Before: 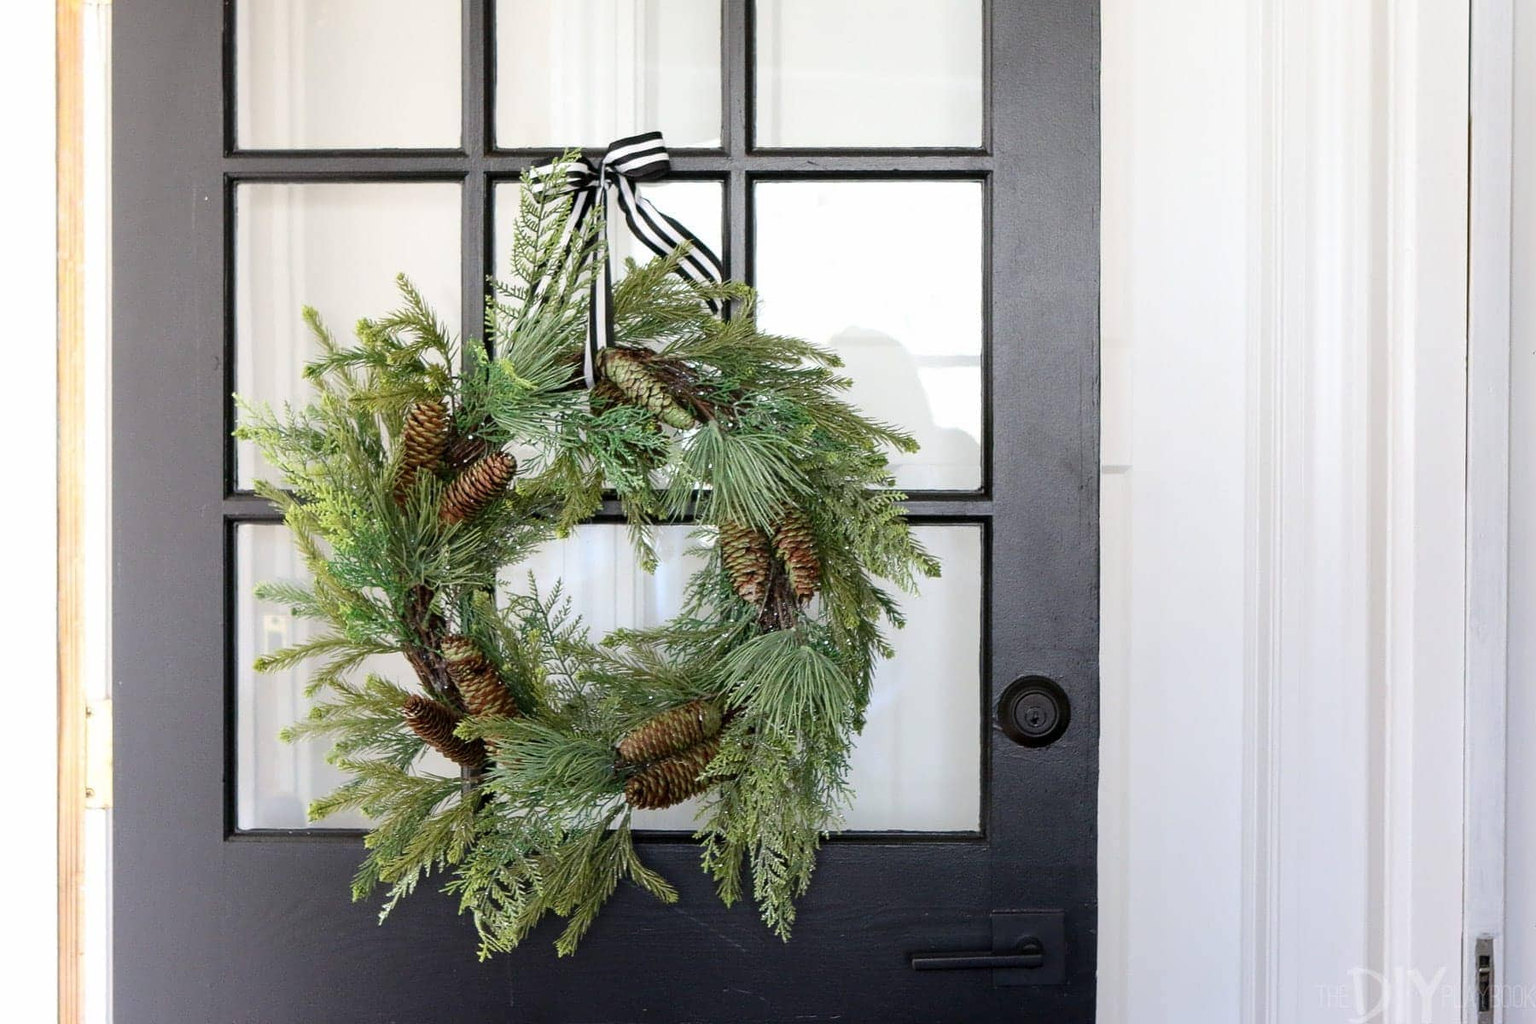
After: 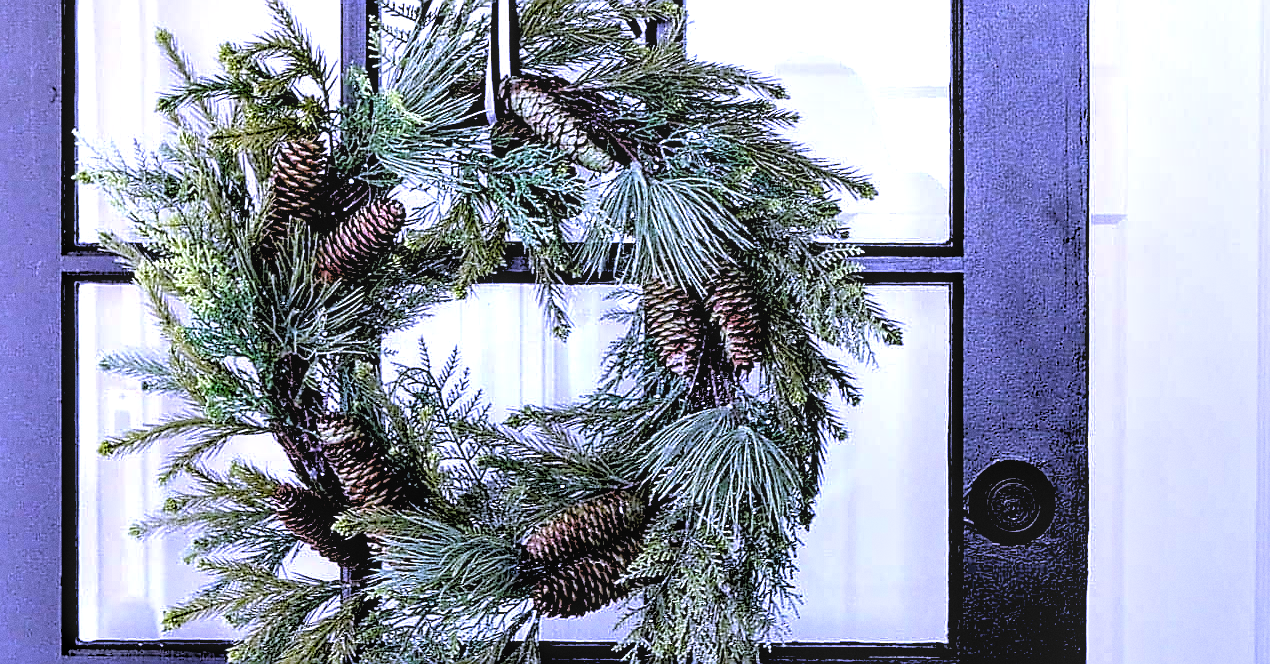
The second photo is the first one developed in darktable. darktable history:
crop: left 11.123%, top 27.61%, right 18.3%, bottom 17.034%
grain: on, module defaults
rgb levels: levels [[0.029, 0.461, 0.922], [0, 0.5, 1], [0, 0.5, 1]]
sharpen: radius 1.4, amount 1.25, threshold 0.7
white balance: red 0.98, blue 1.61
local contrast: on, module defaults
contrast equalizer: octaves 7, y [[0.6 ×6], [0.55 ×6], [0 ×6], [0 ×6], [0 ×6]]
